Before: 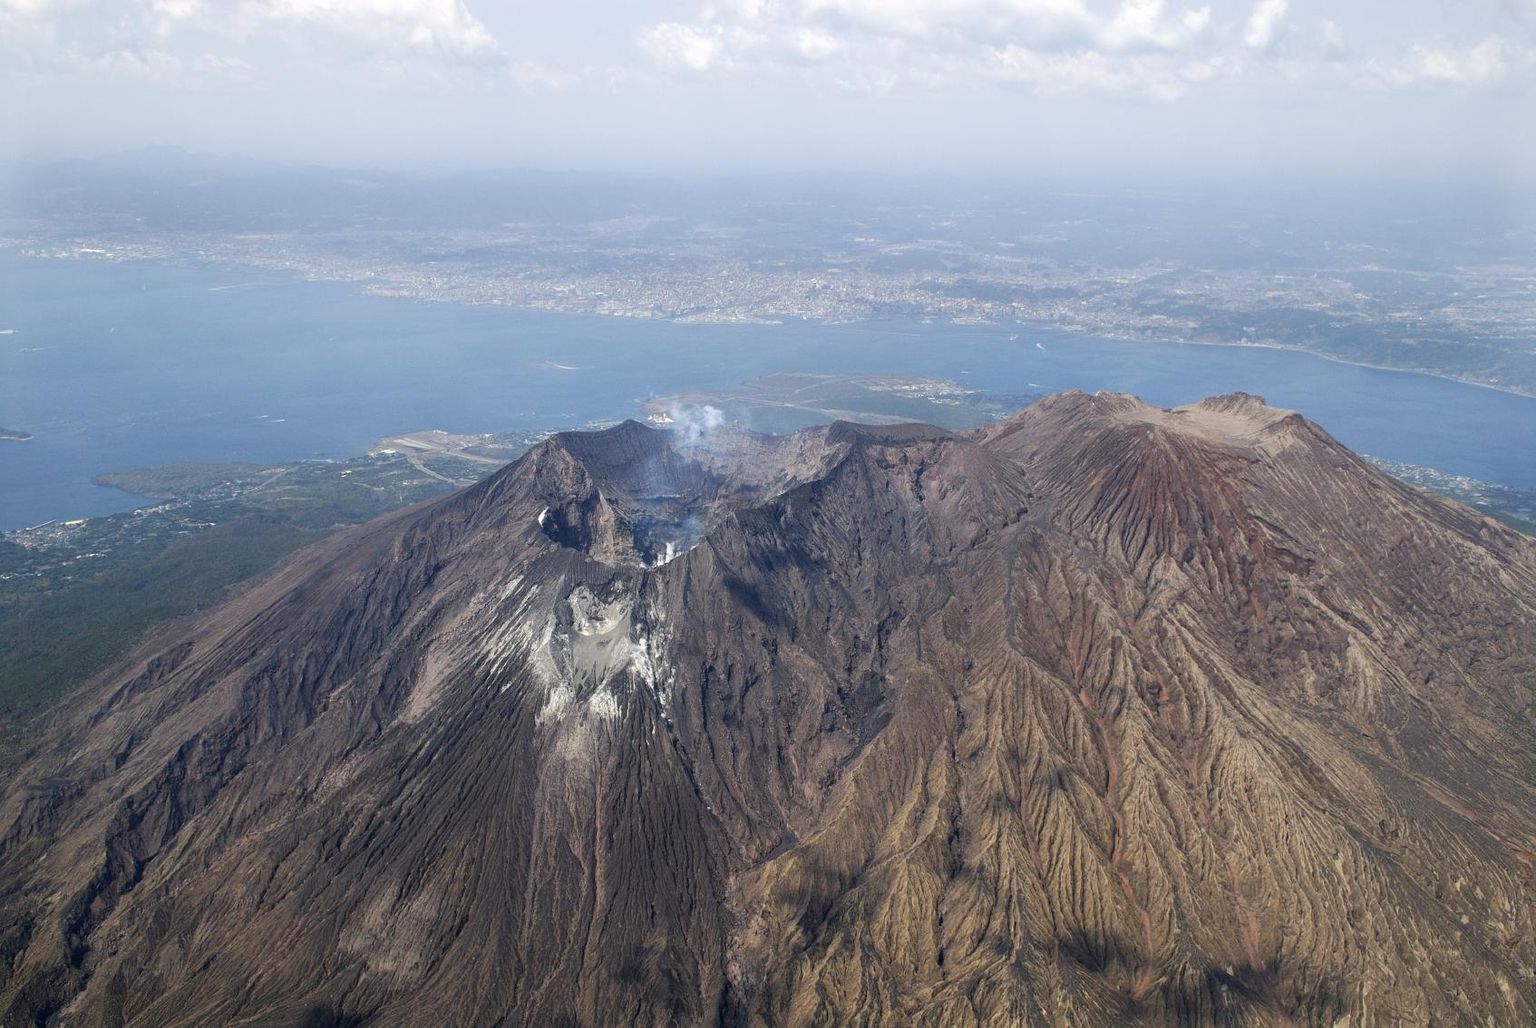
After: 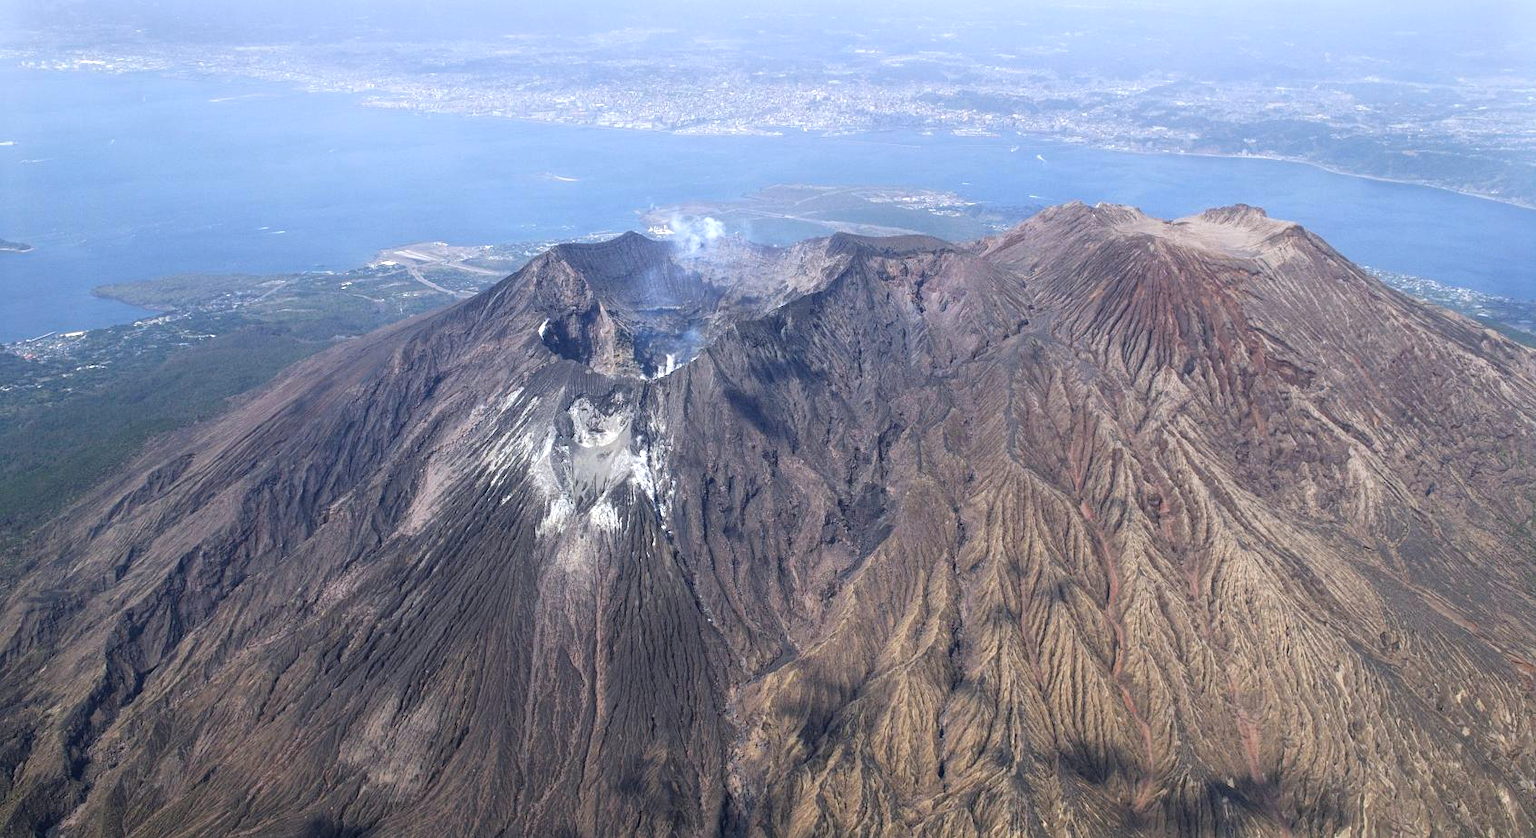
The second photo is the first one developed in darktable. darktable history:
crop and rotate: top 18.437%
exposure: black level correction -0.001, exposure 0.53 EV, compensate highlight preservation false
color calibration: illuminant as shot in camera, x 0.358, y 0.373, temperature 4628.91 K
